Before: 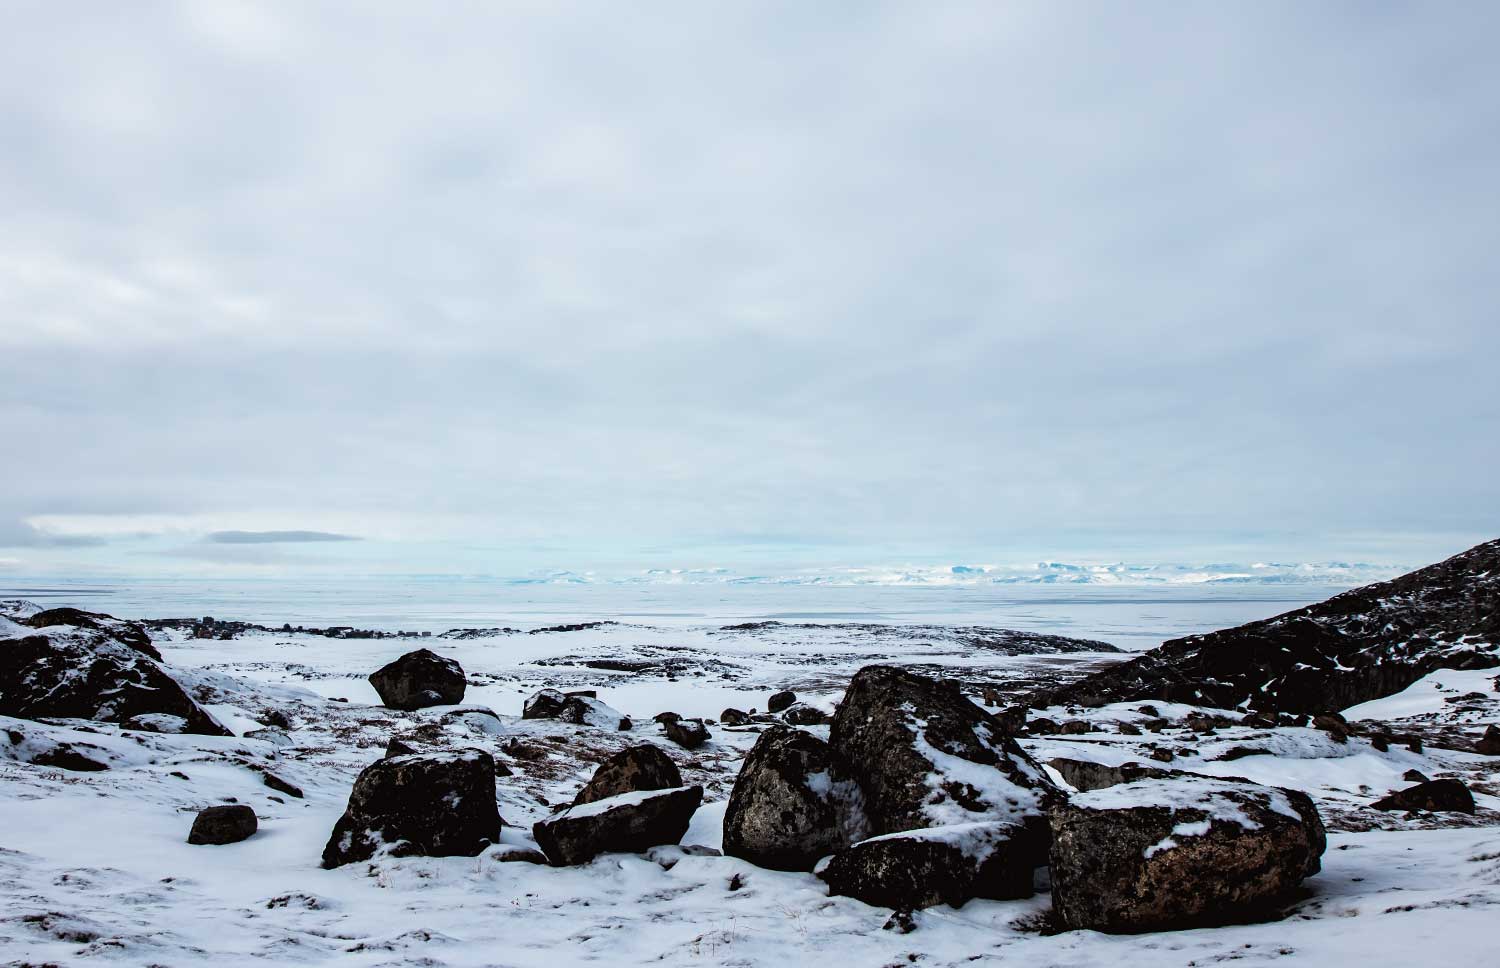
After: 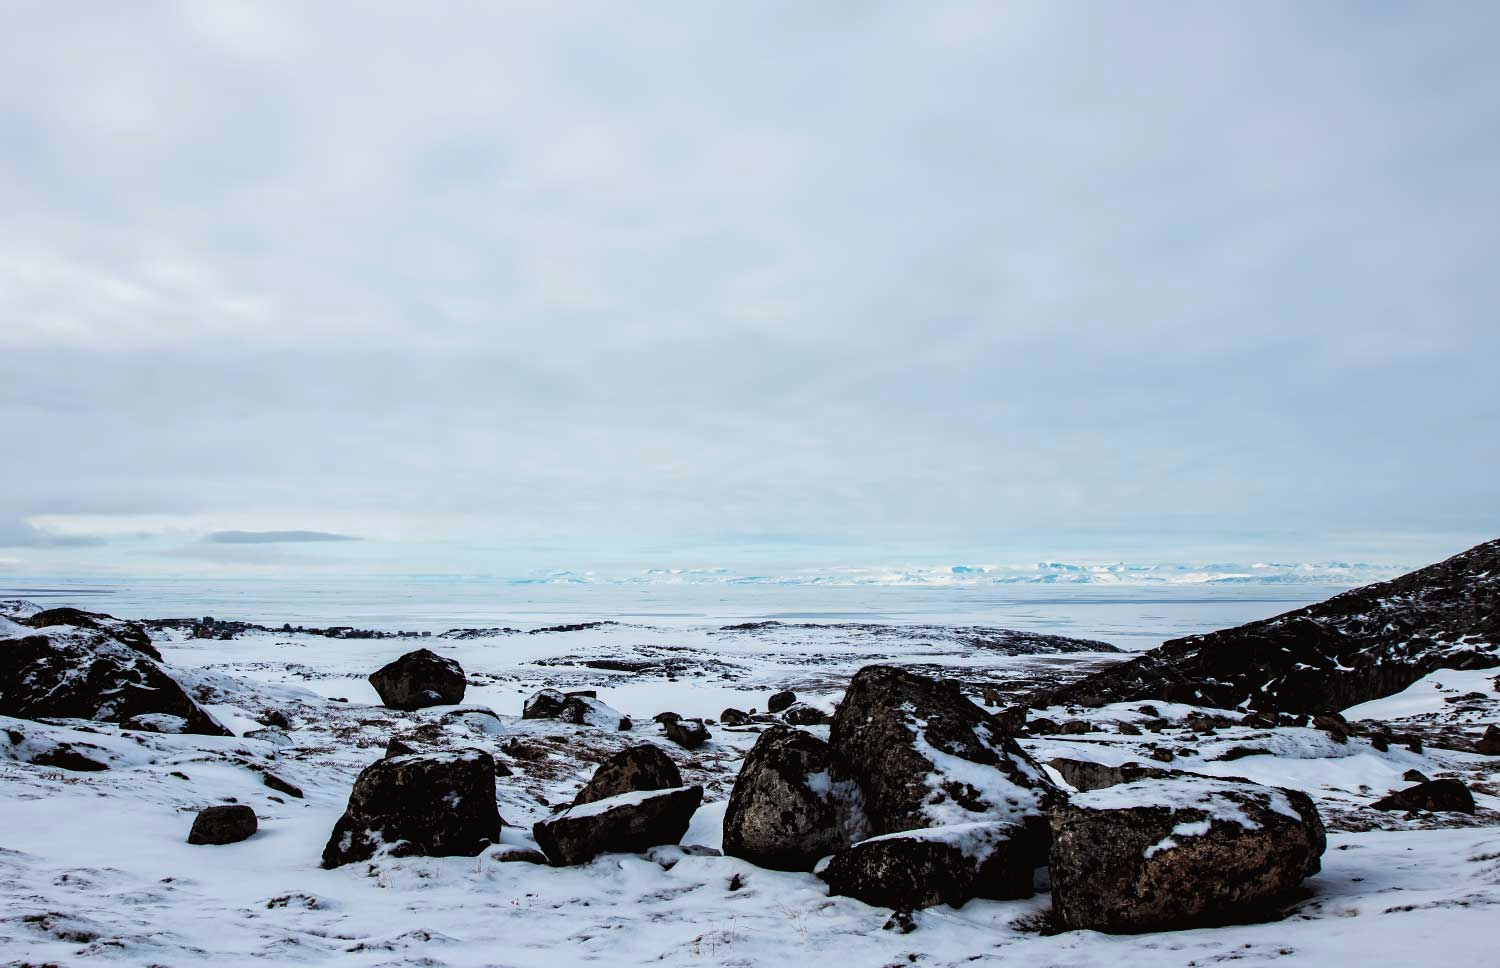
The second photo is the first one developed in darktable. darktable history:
color zones: curves: ch0 [(0.068, 0.464) (0.25, 0.5) (0.48, 0.508) (0.75, 0.536) (0.886, 0.476) (0.967, 0.456)]; ch1 [(0.066, 0.456) (0.25, 0.5) (0.616, 0.508) (0.746, 0.56) (0.934, 0.444)]
exposure: exposure -0.116 EV, compensate exposure bias true, compensate highlight preservation false
